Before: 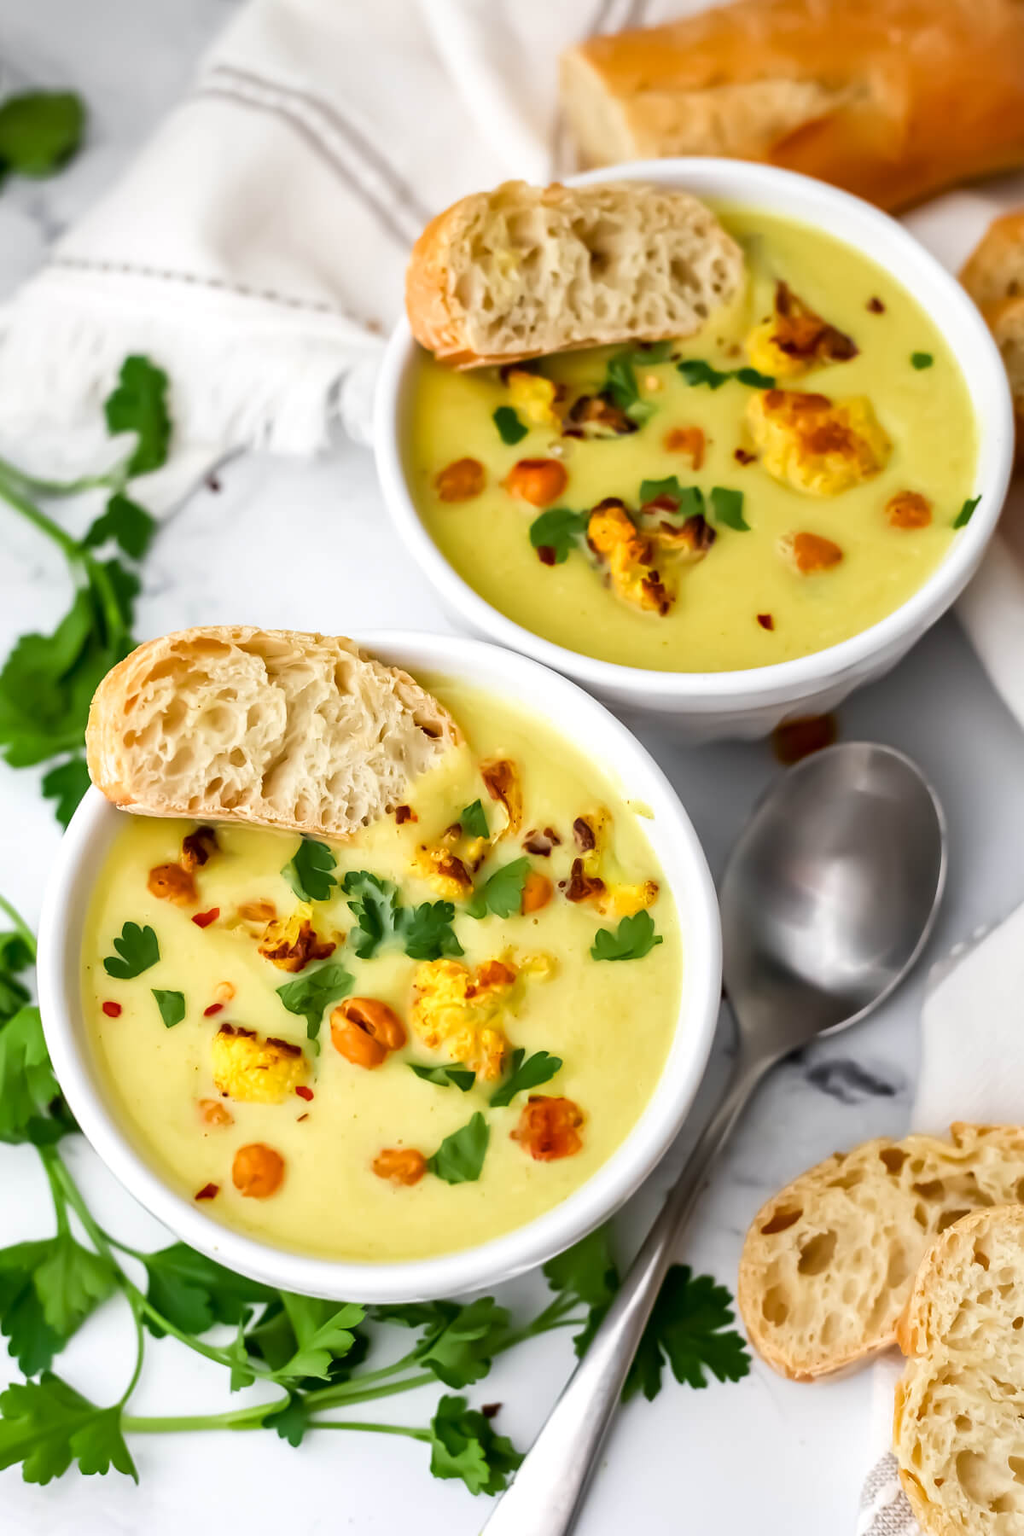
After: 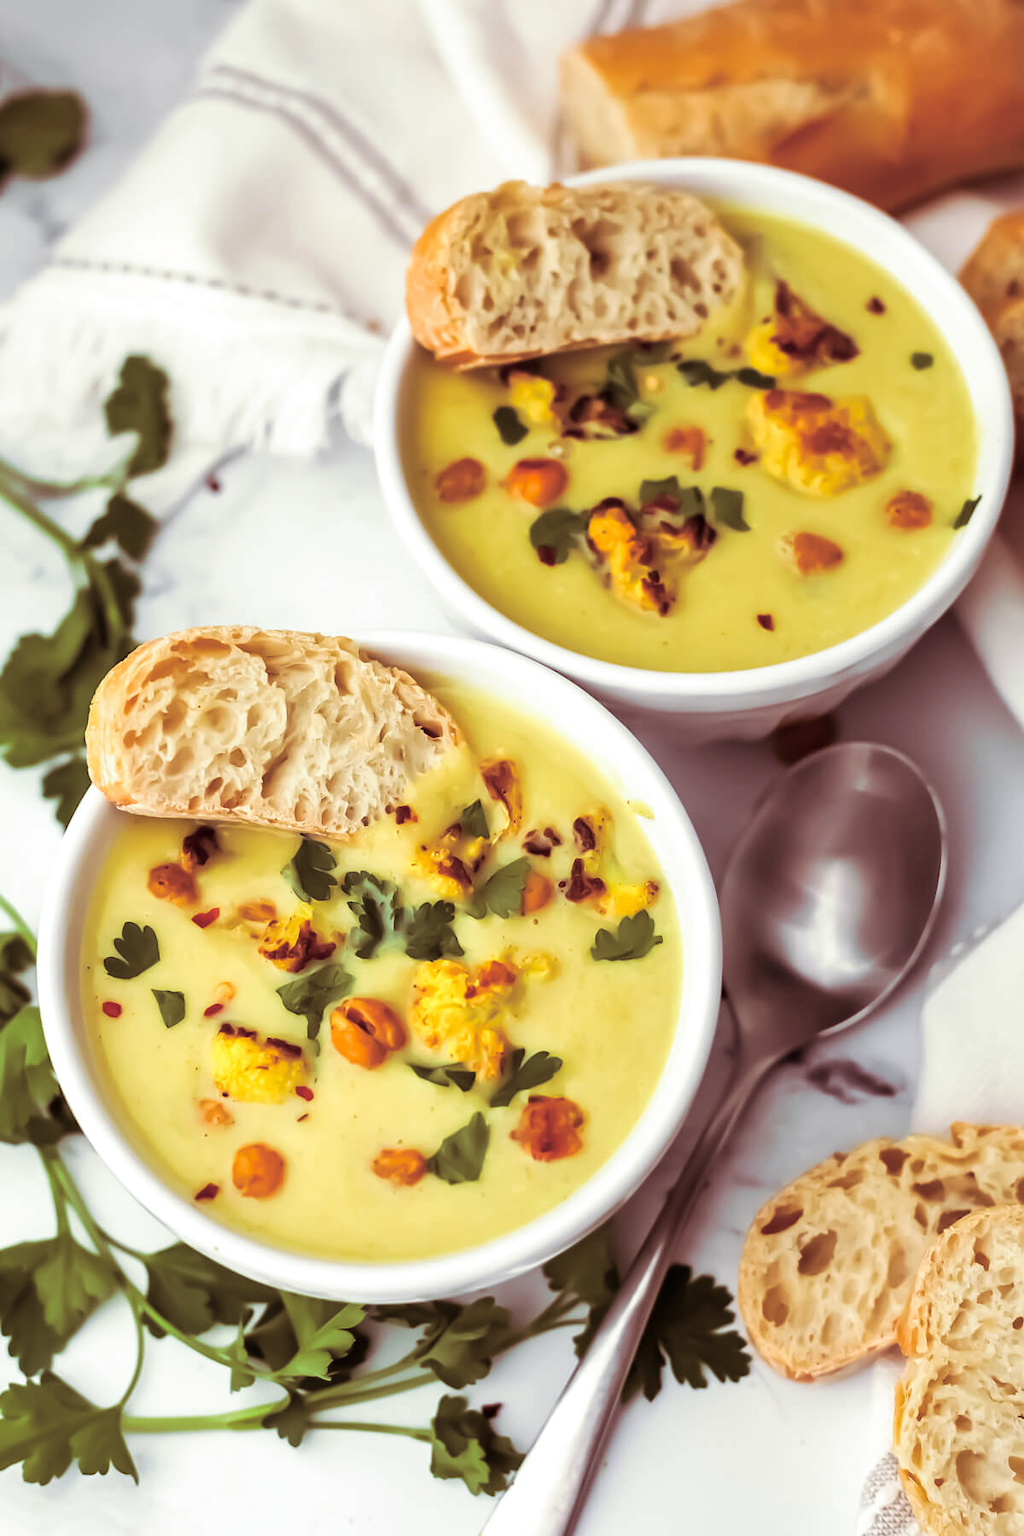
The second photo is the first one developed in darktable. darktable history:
exposure: compensate highlight preservation false
split-toning: on, module defaults
